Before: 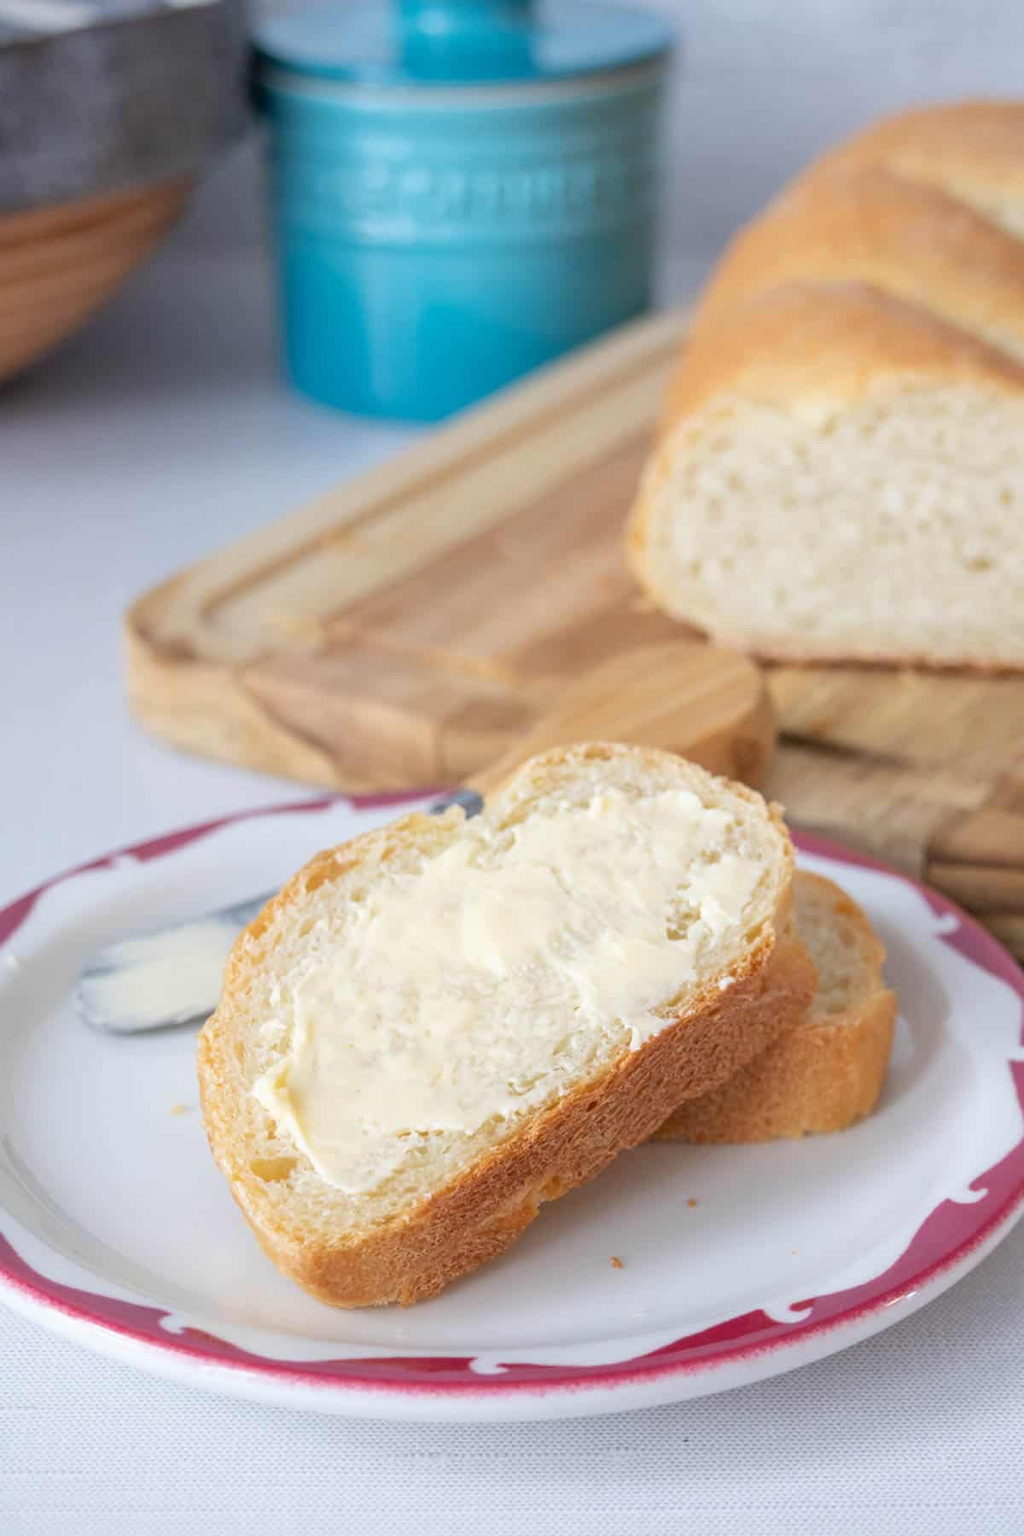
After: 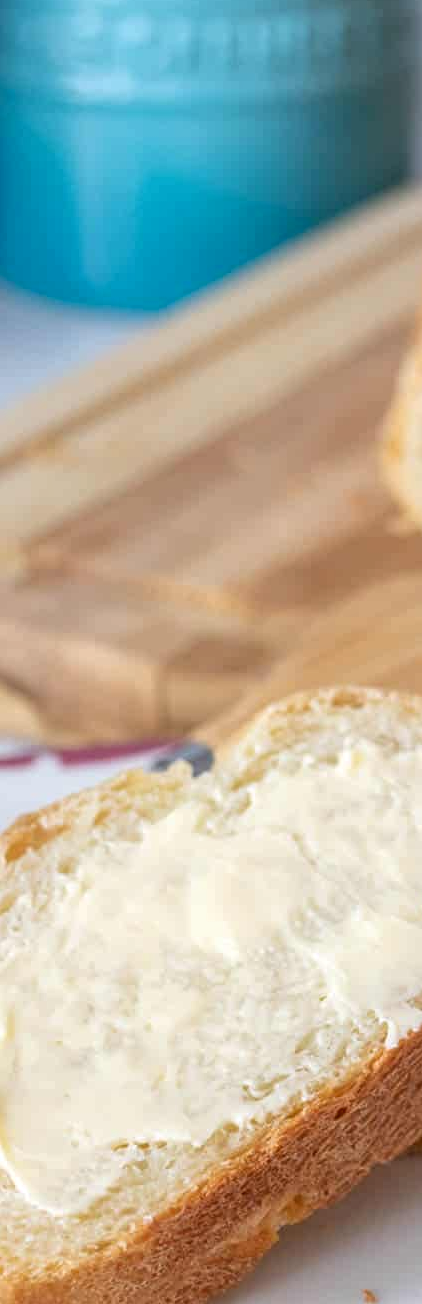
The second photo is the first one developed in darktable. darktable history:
local contrast: on, module defaults
crop and rotate: left 29.476%, top 10.214%, right 35.32%, bottom 17.333%
